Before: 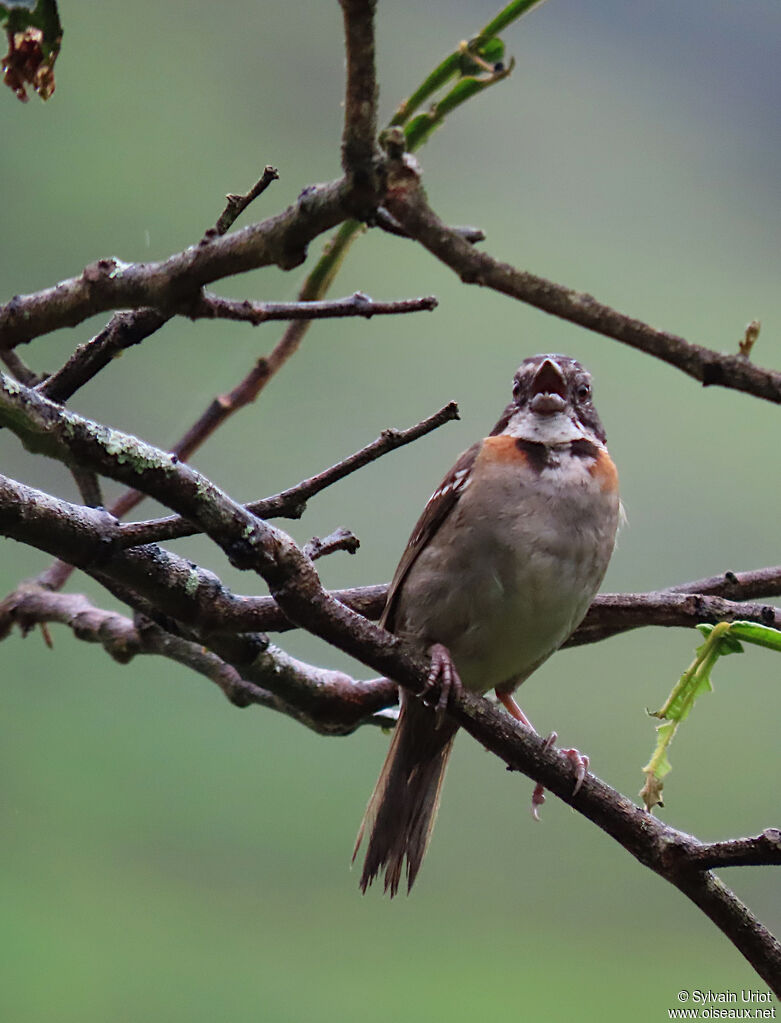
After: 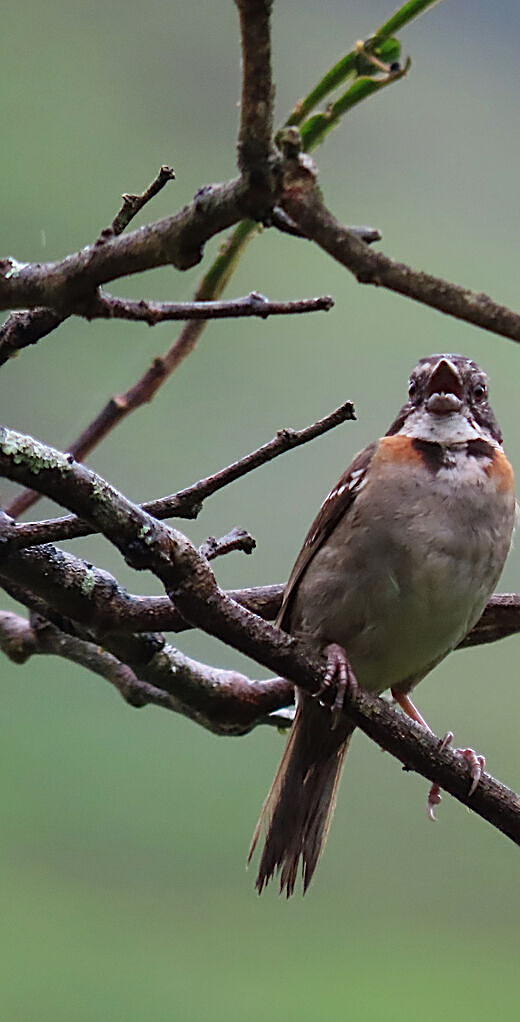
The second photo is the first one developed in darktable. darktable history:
sharpen: on, module defaults
crop and rotate: left 13.409%, right 19.924%
